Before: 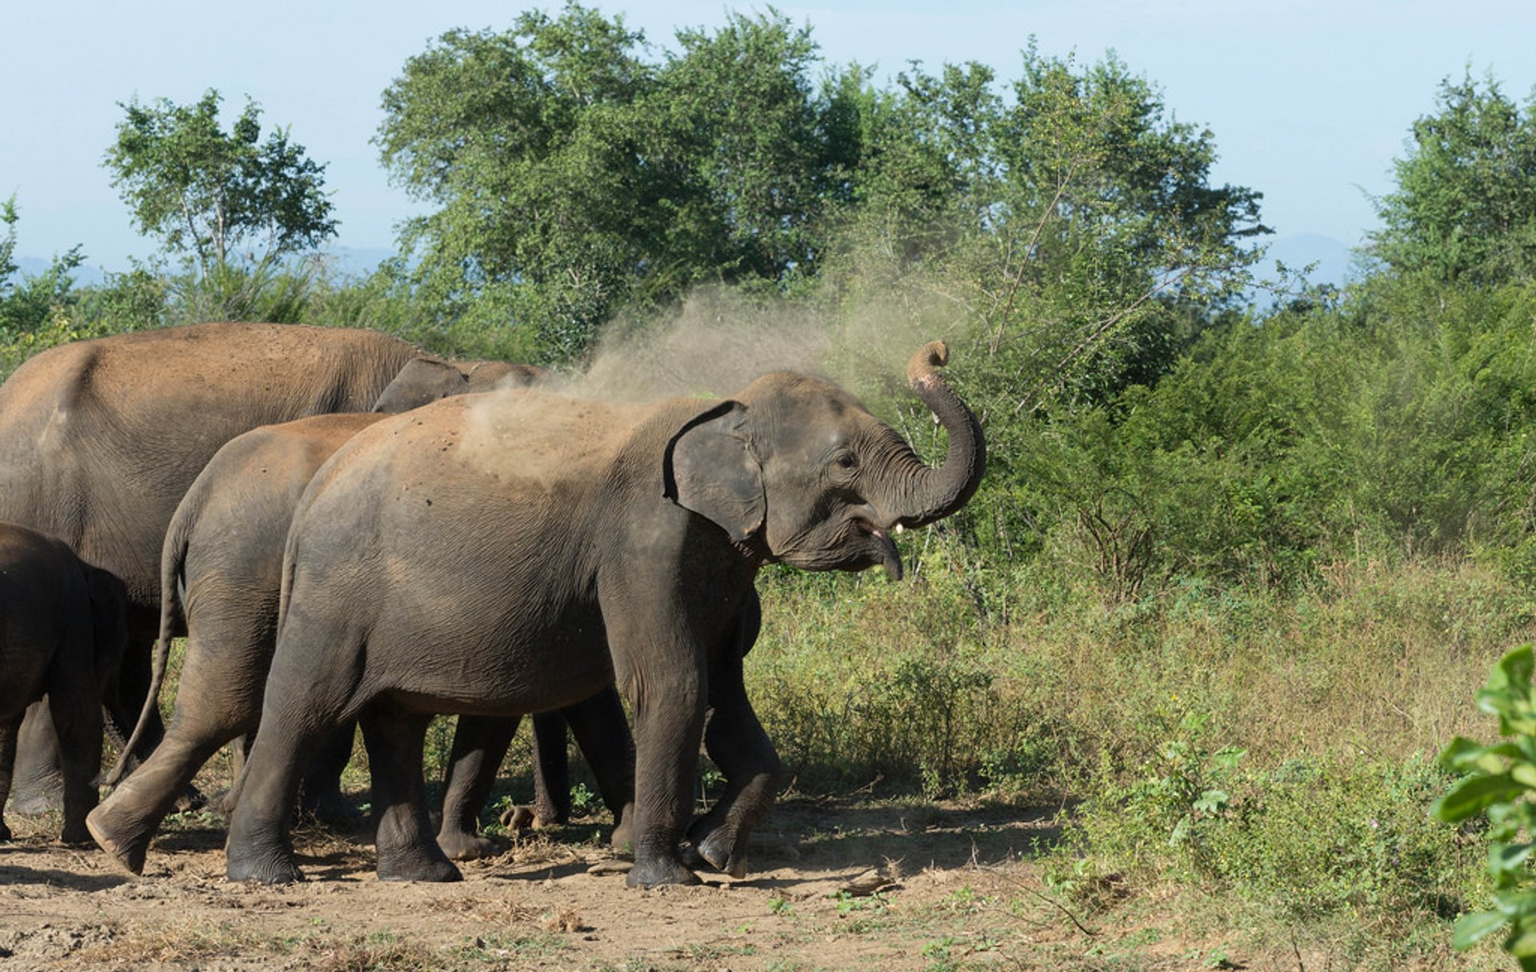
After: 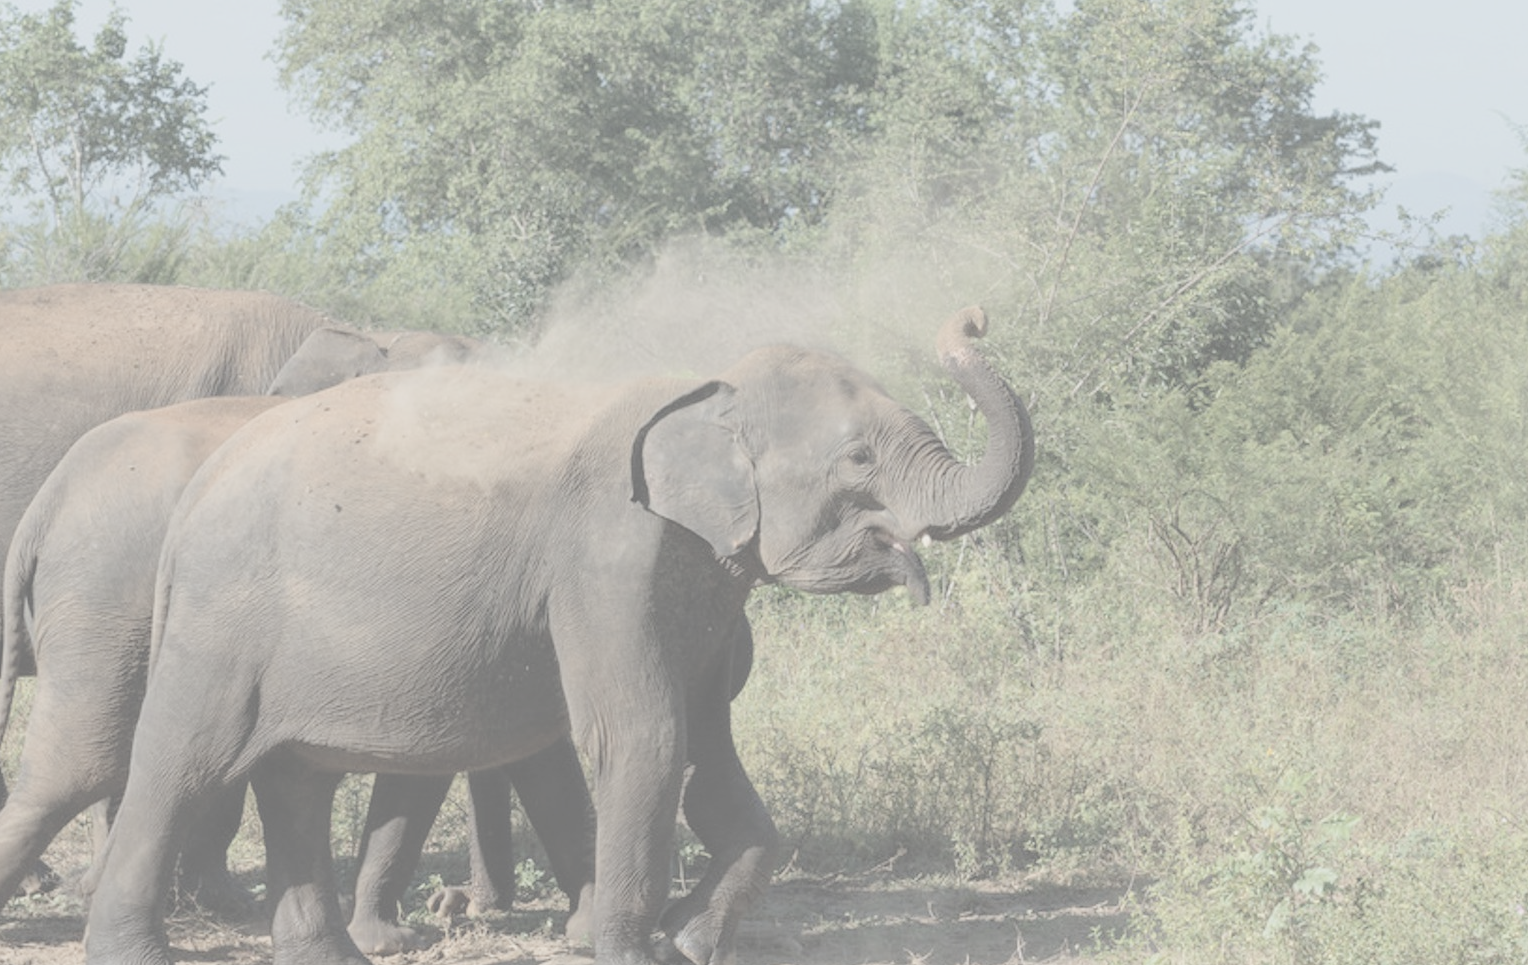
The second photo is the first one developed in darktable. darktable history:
velvia: on, module defaults
crop and rotate: left 10.319%, top 9.958%, right 10.089%, bottom 10.579%
contrast brightness saturation: contrast -0.324, brightness 0.73, saturation -0.768
